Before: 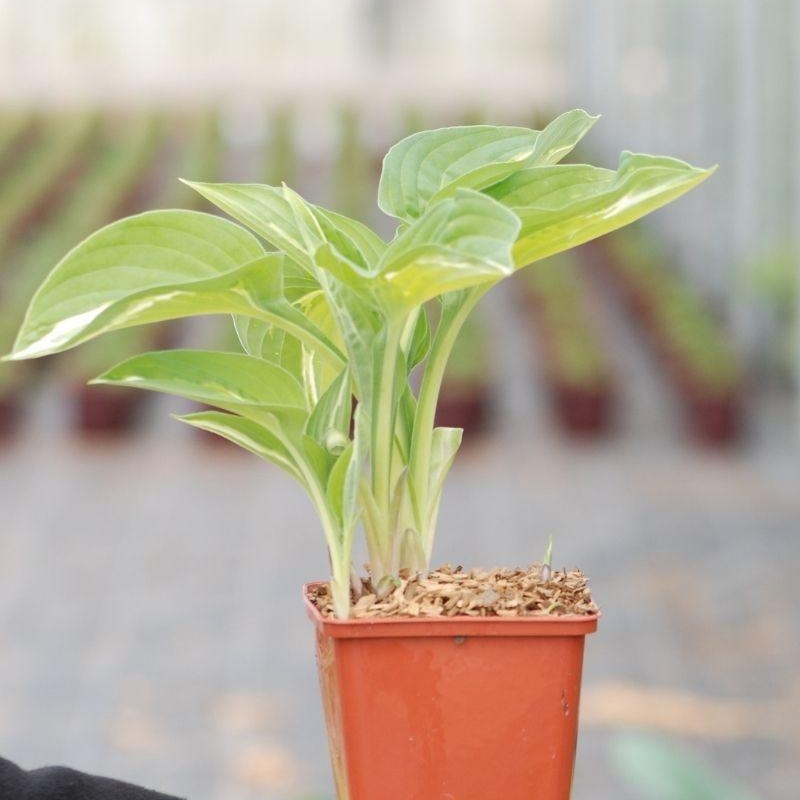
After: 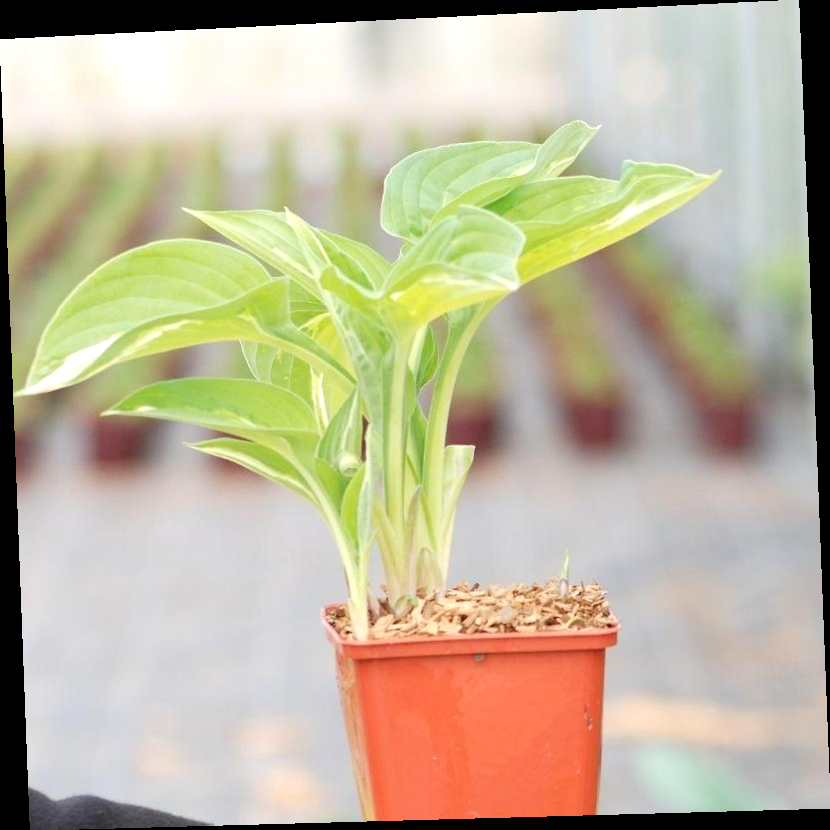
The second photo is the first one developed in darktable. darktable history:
color balance: on, module defaults
levels: levels [0, 0.435, 0.917]
rotate and perspective: rotation -2.22°, lens shift (horizontal) -0.022, automatic cropping off
